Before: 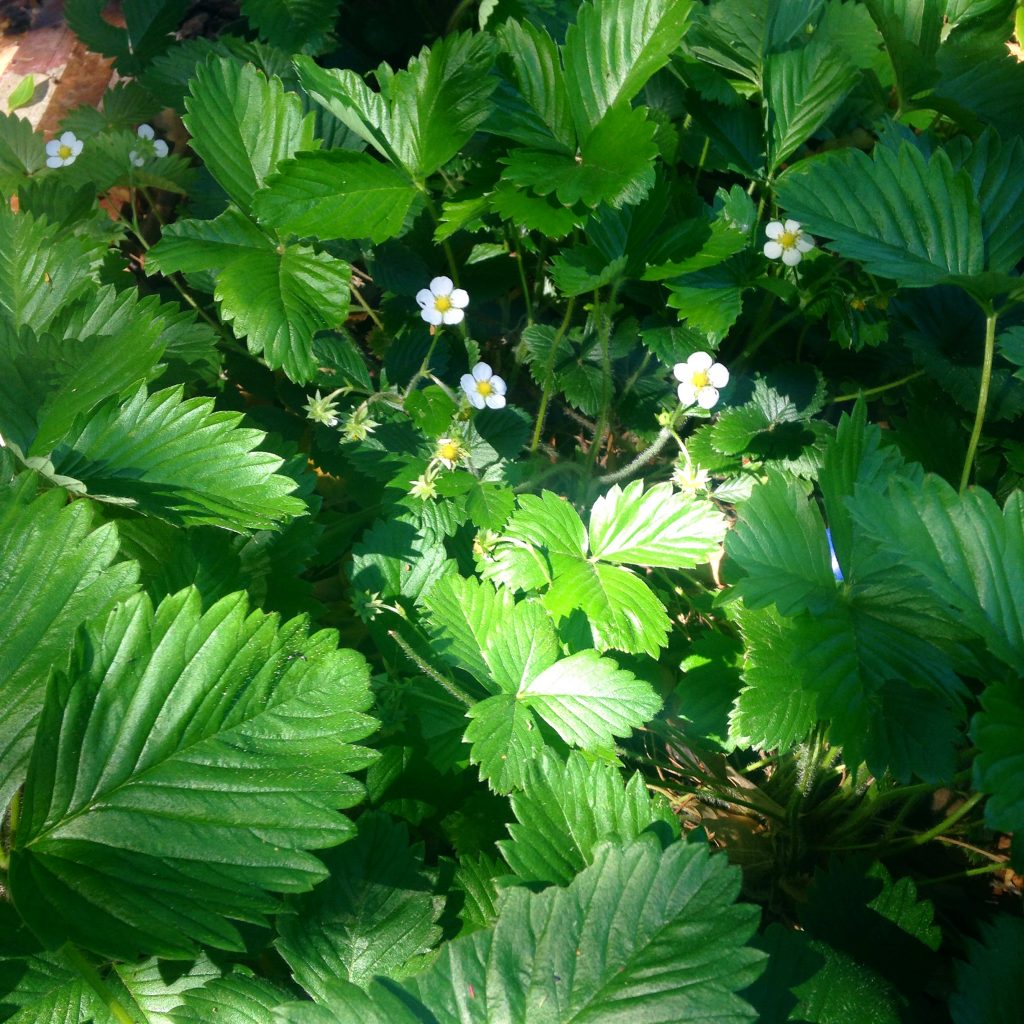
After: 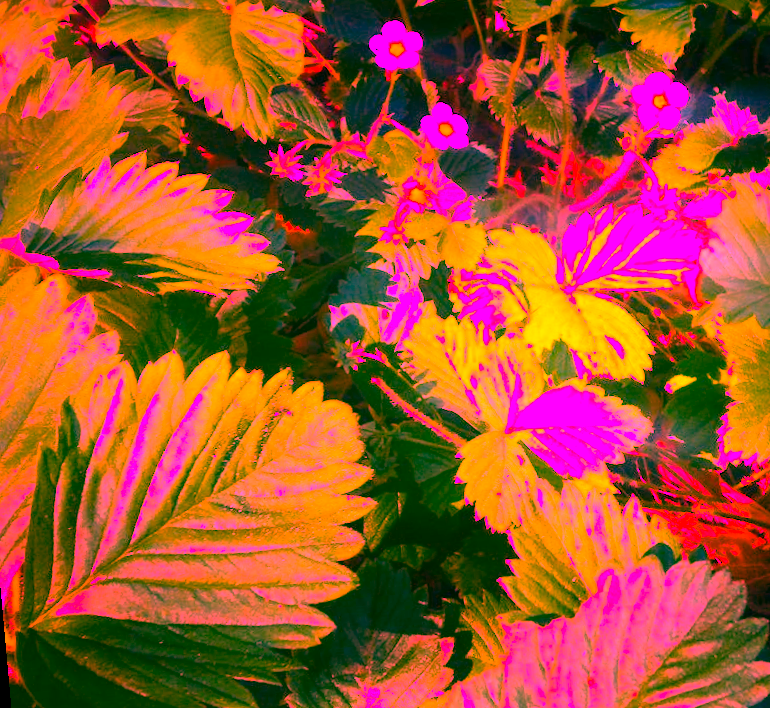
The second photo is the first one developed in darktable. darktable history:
rotate and perspective: rotation -5.2°, automatic cropping off
white balance: red 4.26, blue 1.802
crop: left 6.488%, top 27.668%, right 24.183%, bottom 8.656%
color balance rgb: perceptual saturation grading › global saturation 25%, global vibrance 20%
